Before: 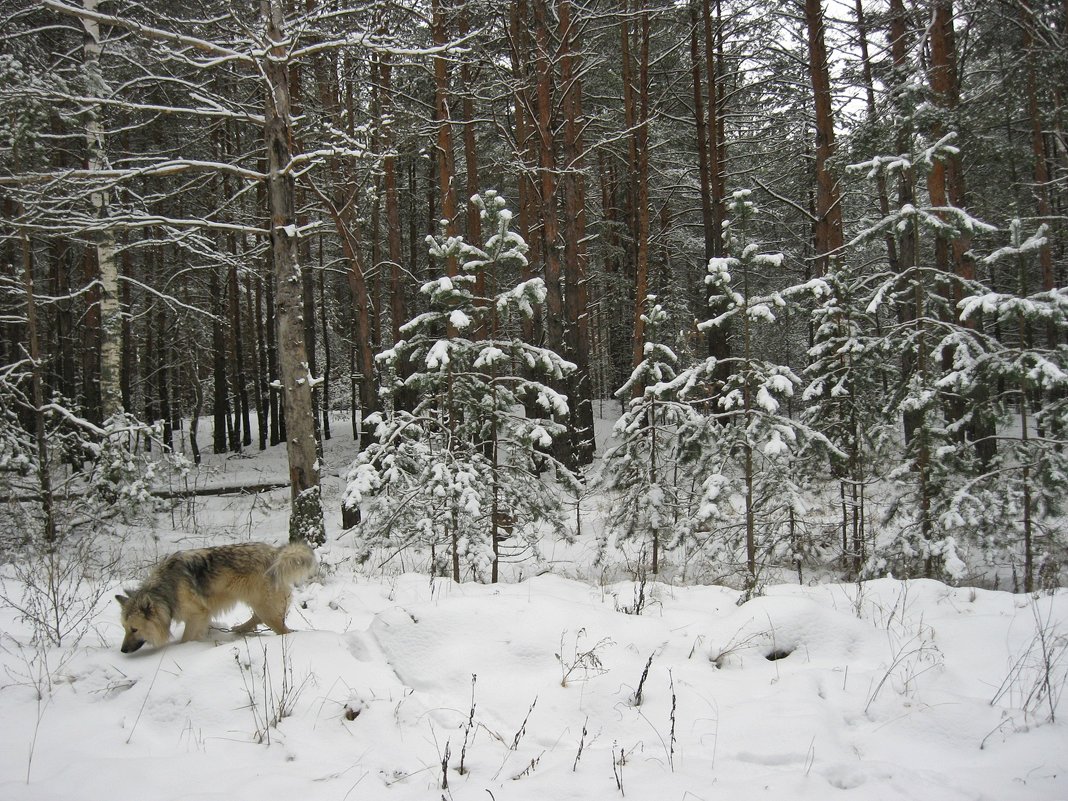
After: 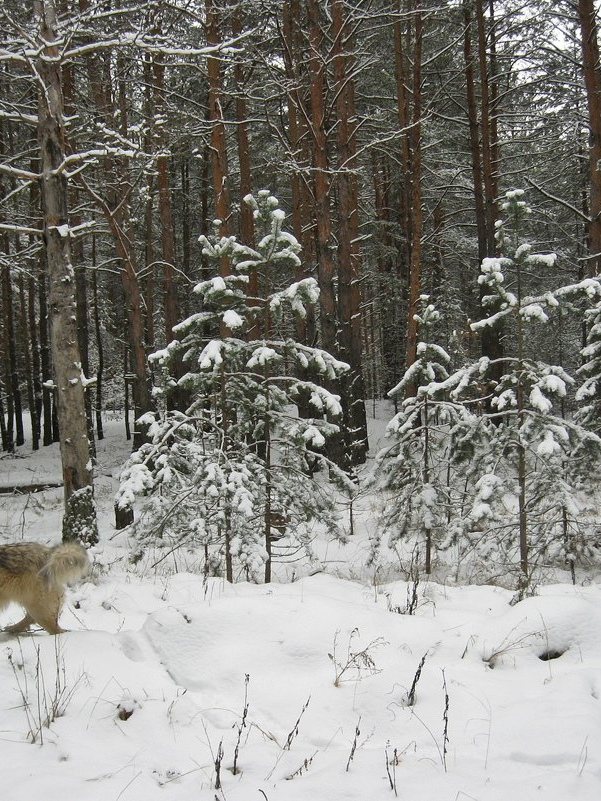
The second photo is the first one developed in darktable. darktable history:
crop: left 21.264%, right 22.425%
